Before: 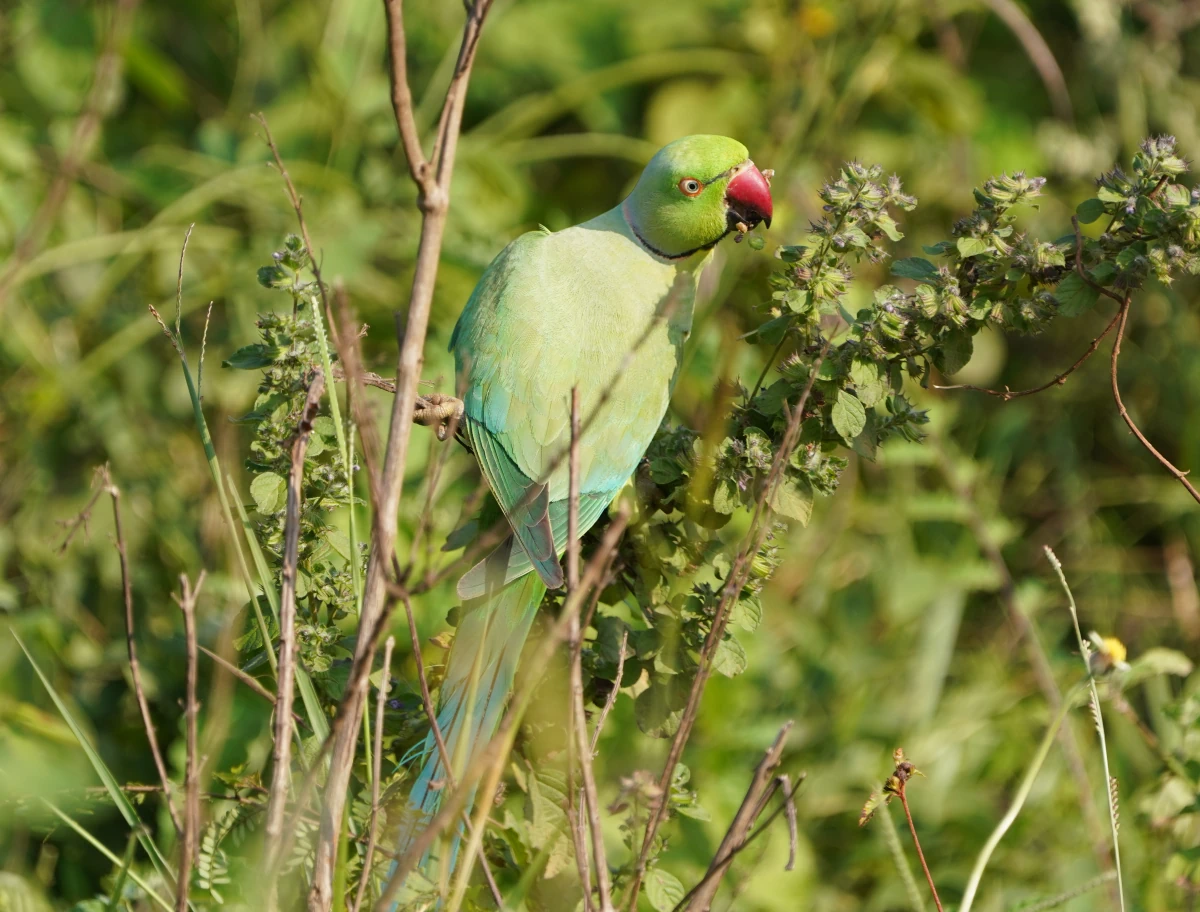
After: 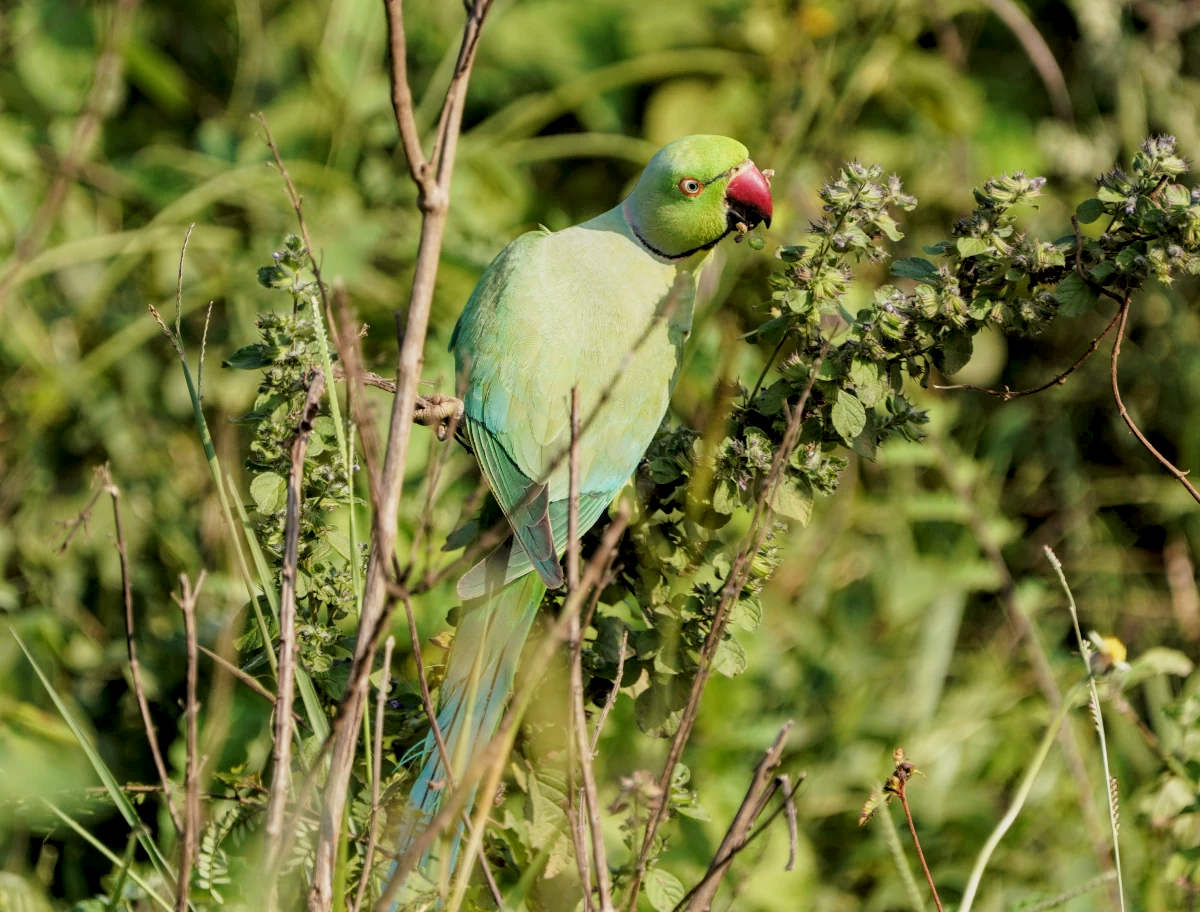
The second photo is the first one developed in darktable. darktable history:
filmic rgb: black relative exposure -8 EV, white relative exposure 4.05 EV, hardness 4.13, latitude 49.3%, contrast 1.101
shadows and highlights: shadows 20.21, highlights -19.78, soften with gaussian
local contrast: detail 130%
